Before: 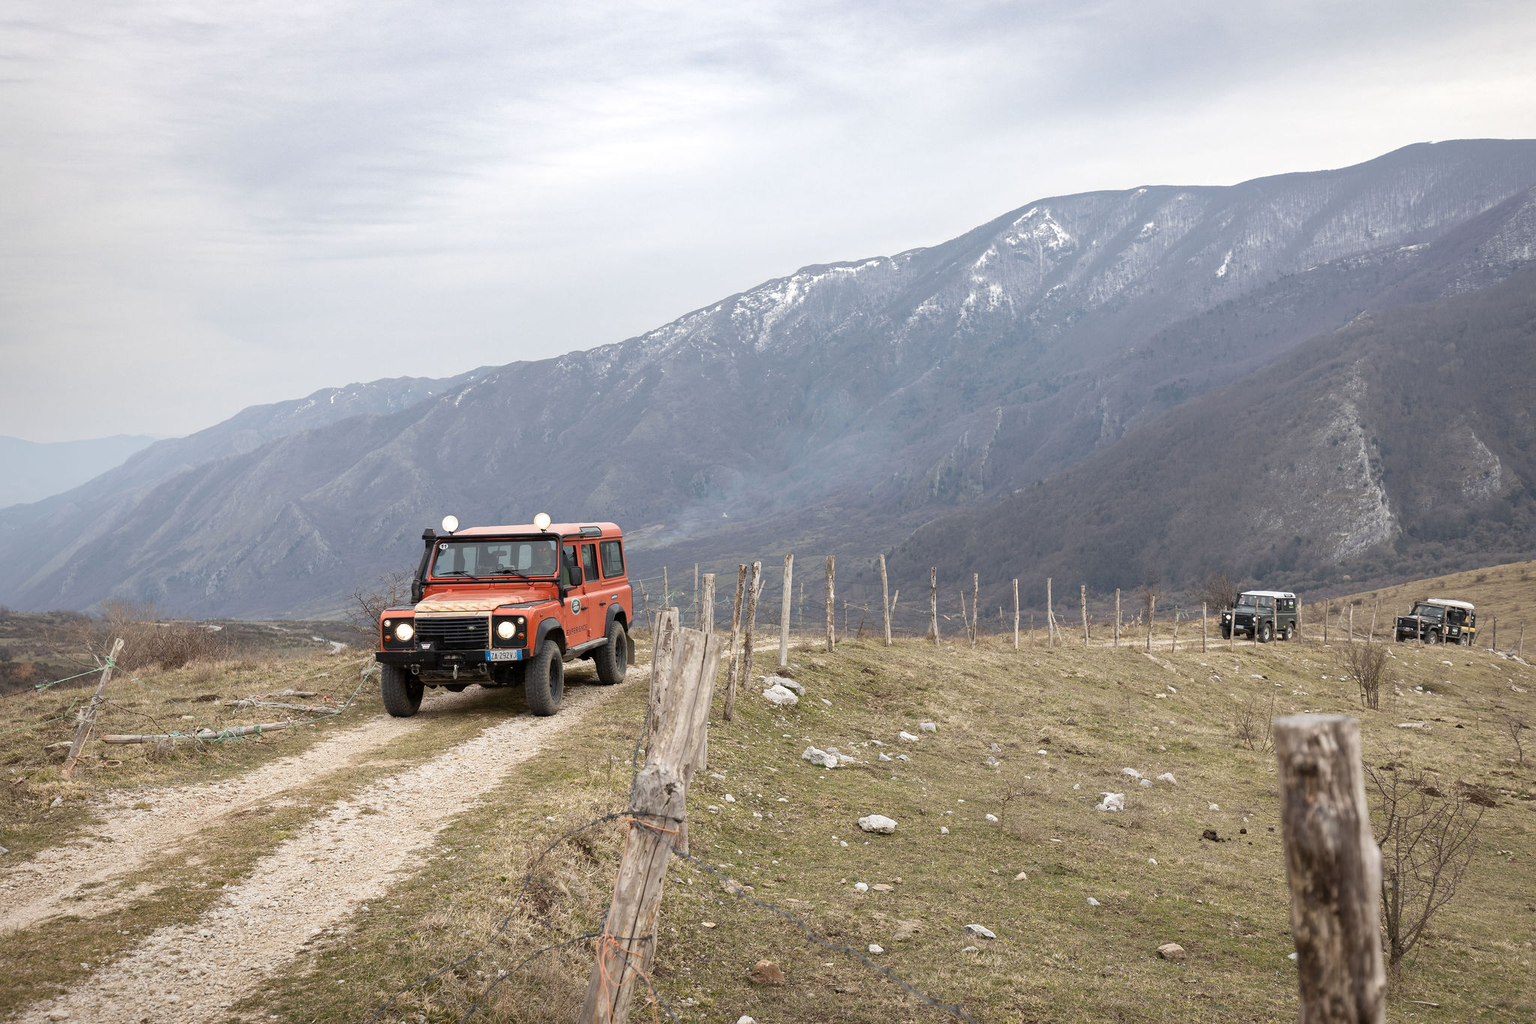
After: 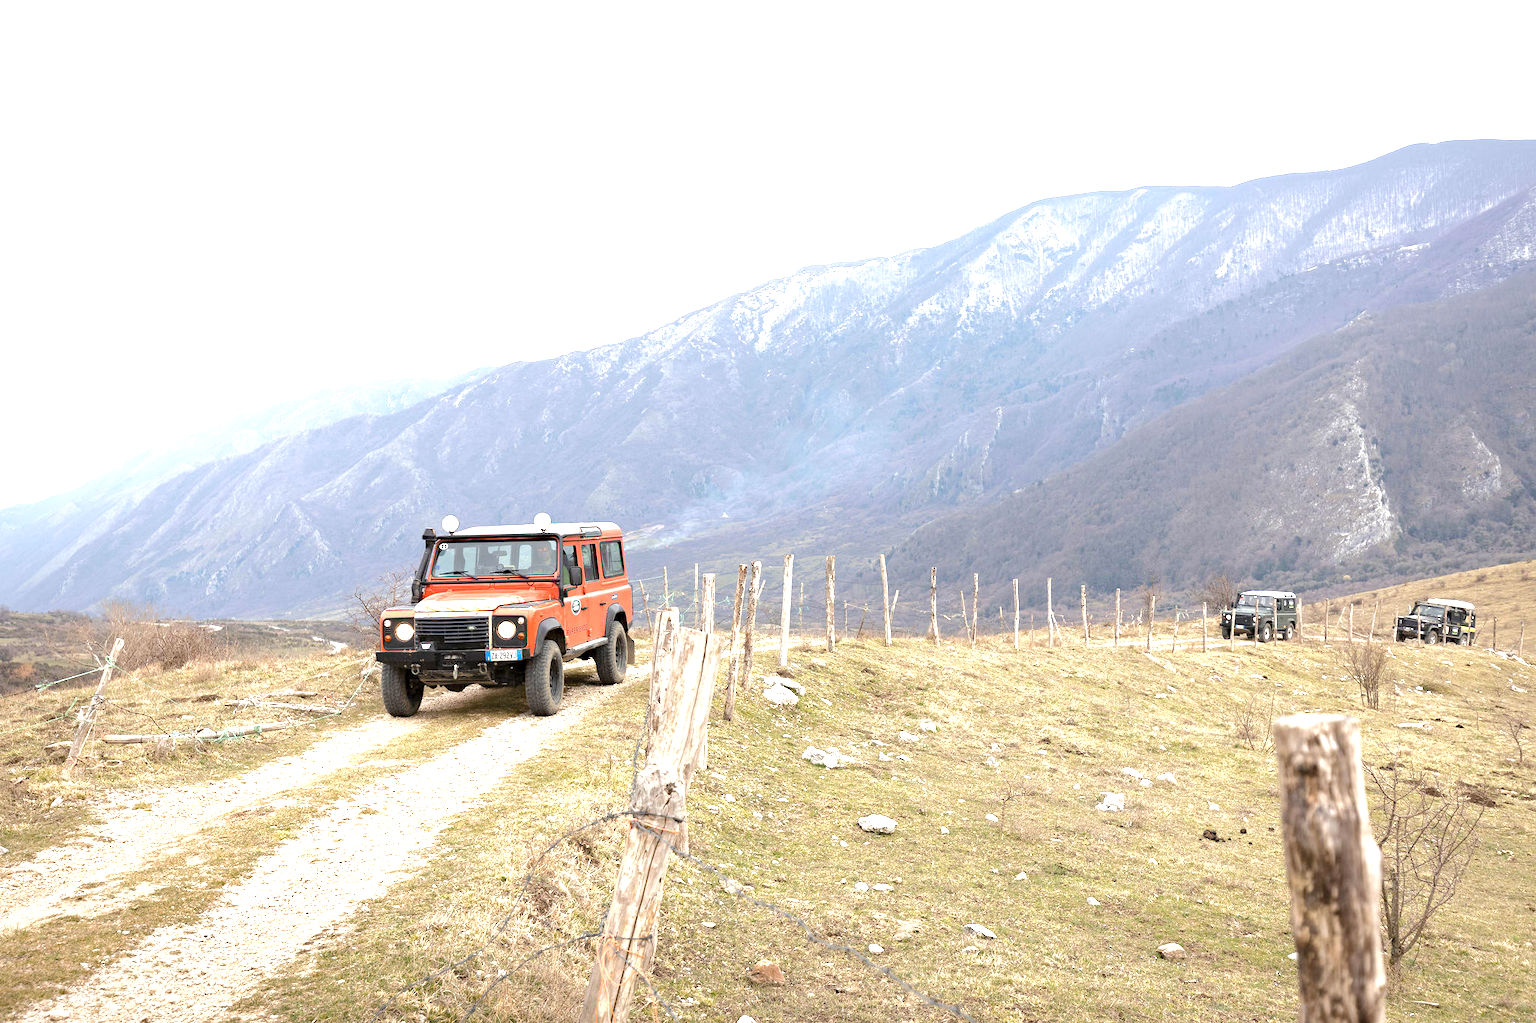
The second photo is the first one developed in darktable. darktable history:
haze removal: compatibility mode true, adaptive false
base curve: curves: ch0 [(0, 0) (0.262, 0.32) (0.722, 0.705) (1, 1)]
exposure: black level correction 0, exposure 1.7 EV, compensate exposure bias true, compensate highlight preservation false
